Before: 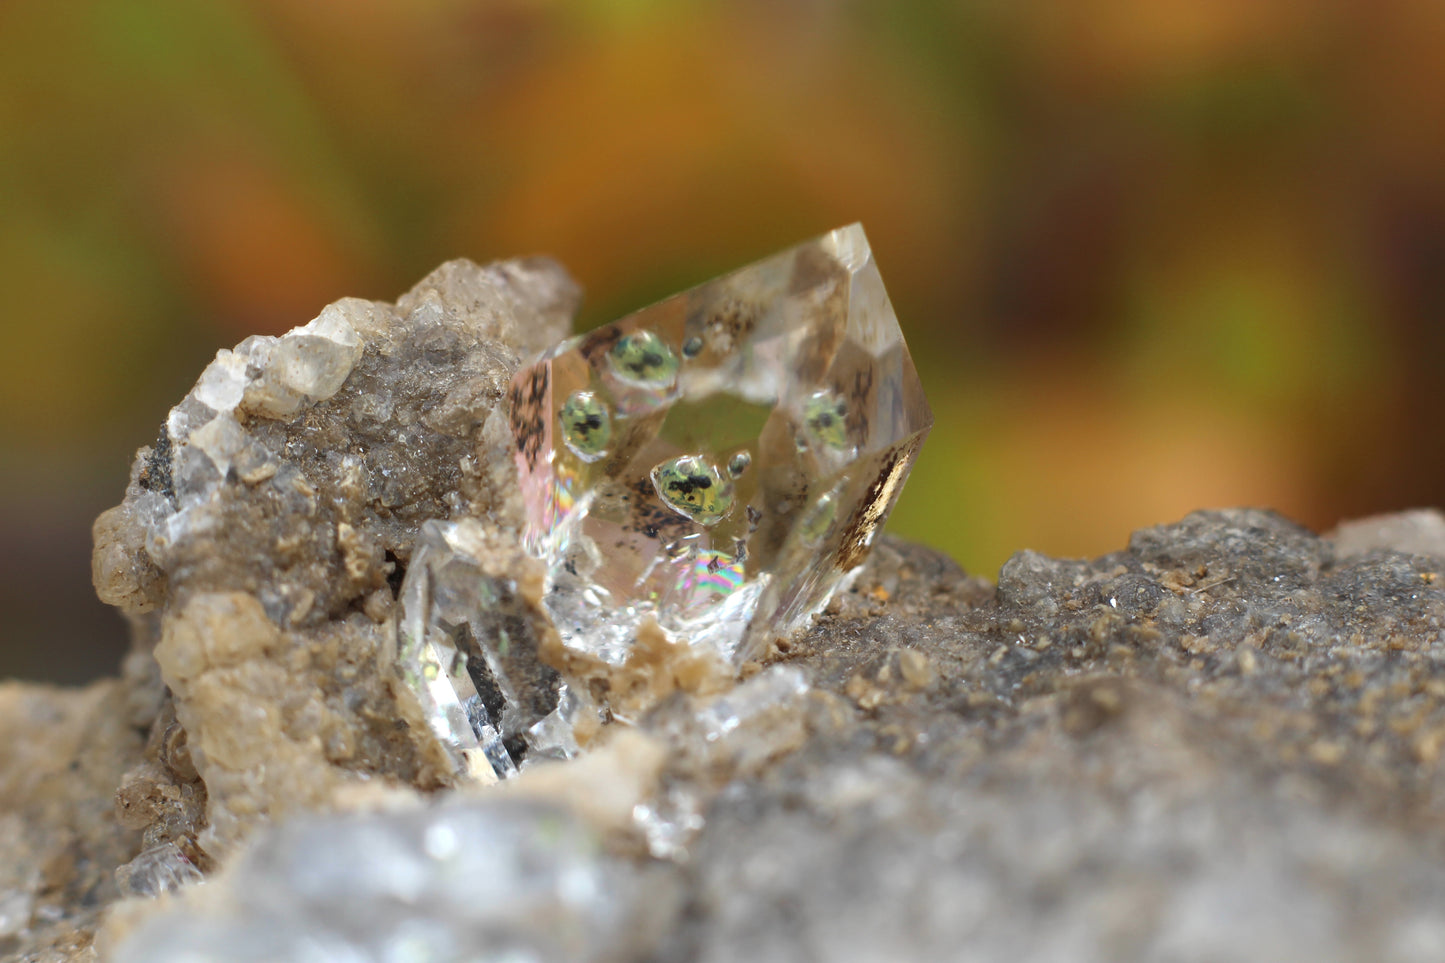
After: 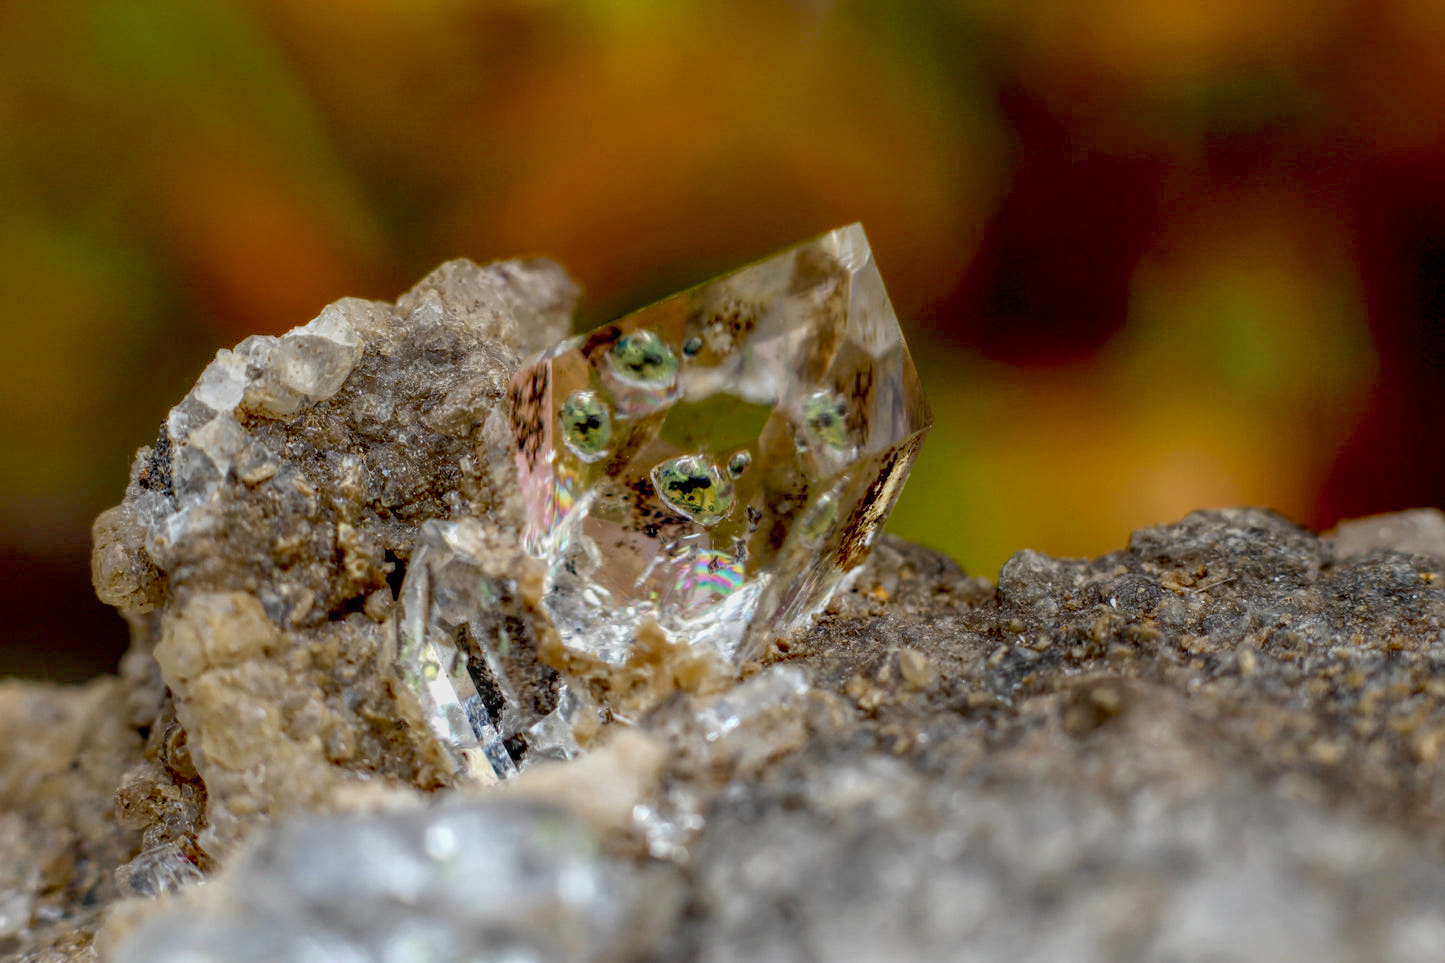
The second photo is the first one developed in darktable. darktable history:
exposure: black level correction 0.046, exposure -0.228 EV, compensate highlight preservation false
local contrast: highlights 66%, shadows 33%, detail 166%, midtone range 0.2
